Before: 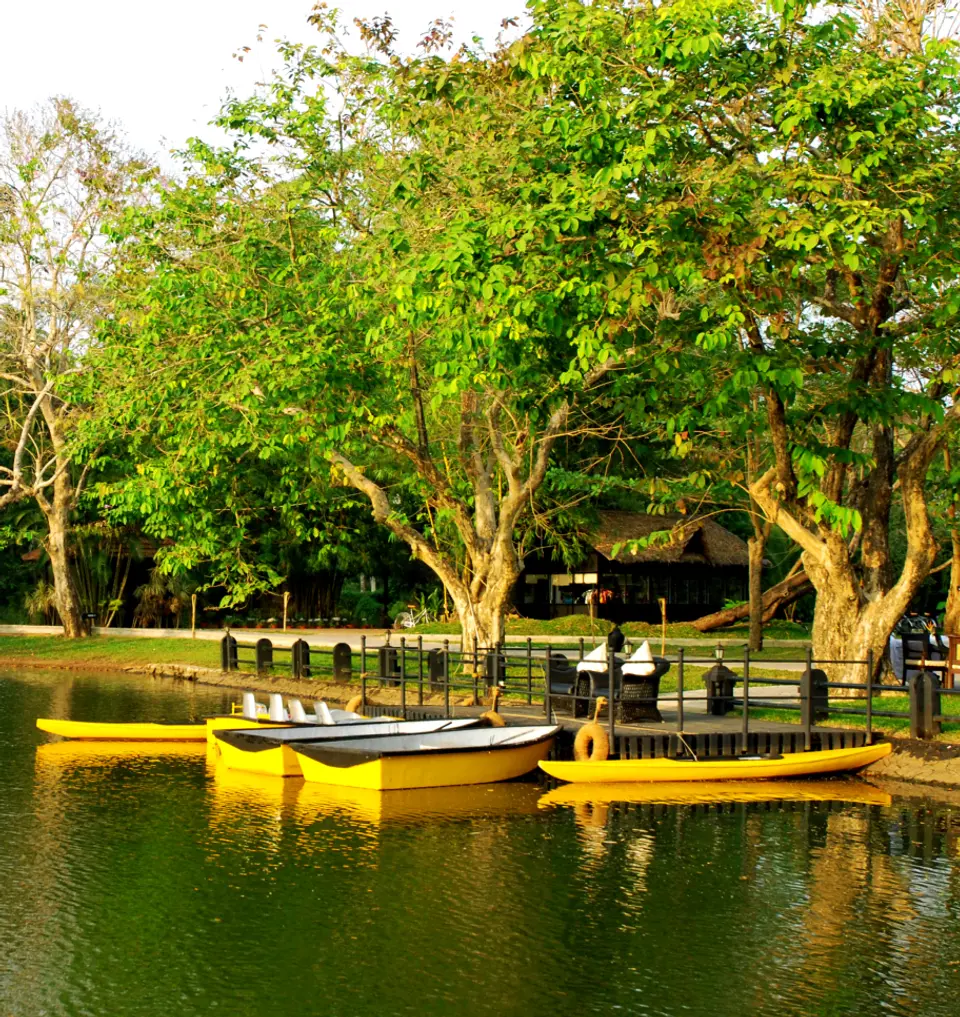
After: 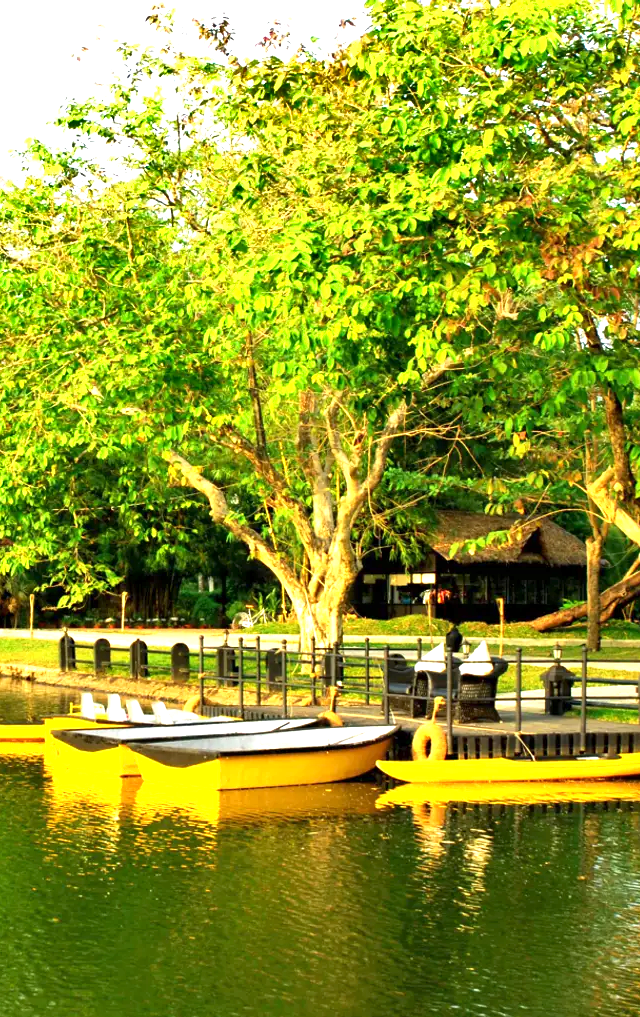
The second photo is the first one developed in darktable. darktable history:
exposure: exposure 1.146 EV, compensate highlight preservation false
crop: left 16.945%, right 16.367%
shadows and highlights: radius 124.82, shadows 30.52, highlights -30.93, low approximation 0.01, soften with gaussian
